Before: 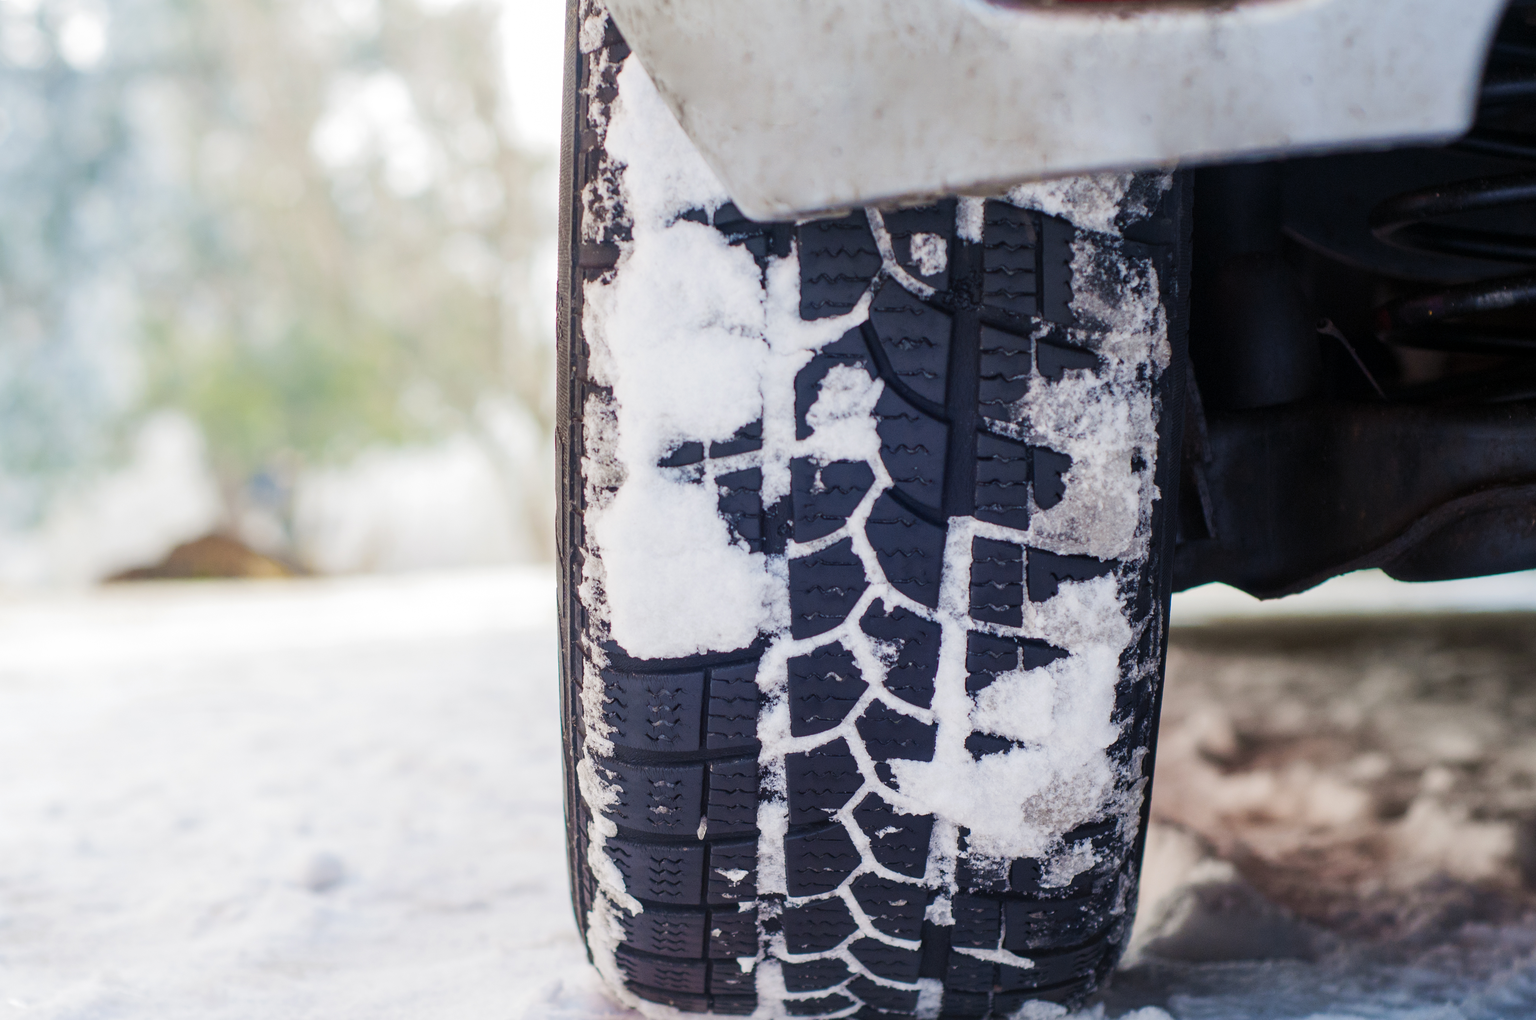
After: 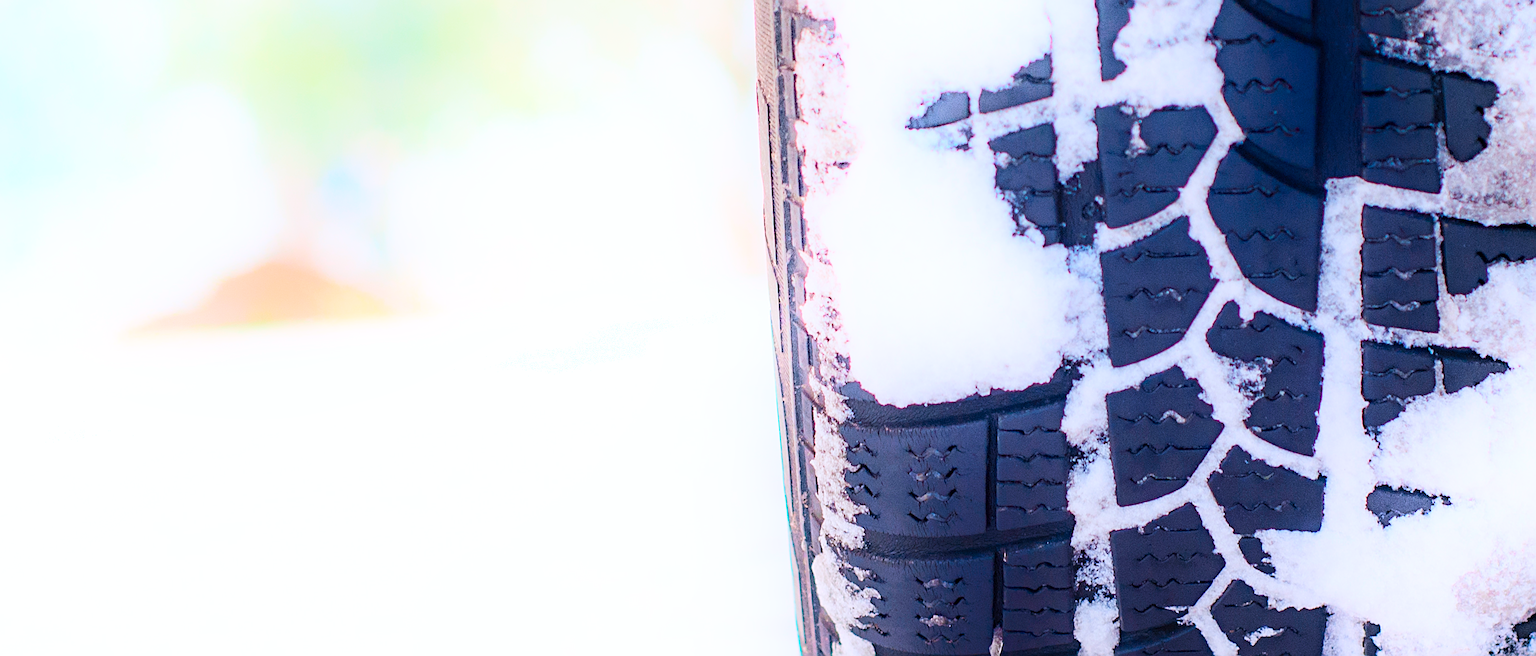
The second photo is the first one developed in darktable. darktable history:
haze removal: adaptive false
color calibration: illuminant as shot in camera, x 0.358, y 0.373, temperature 4628.91 K
crop: top 36.498%, right 27.964%, bottom 14.995%
sharpen: on, module defaults
contrast brightness saturation: contrast 0.07, brightness 0.18, saturation 0.4
rotate and perspective: rotation -3°, crop left 0.031, crop right 0.968, crop top 0.07, crop bottom 0.93
shadows and highlights: shadows -90, highlights 90, soften with gaussian
